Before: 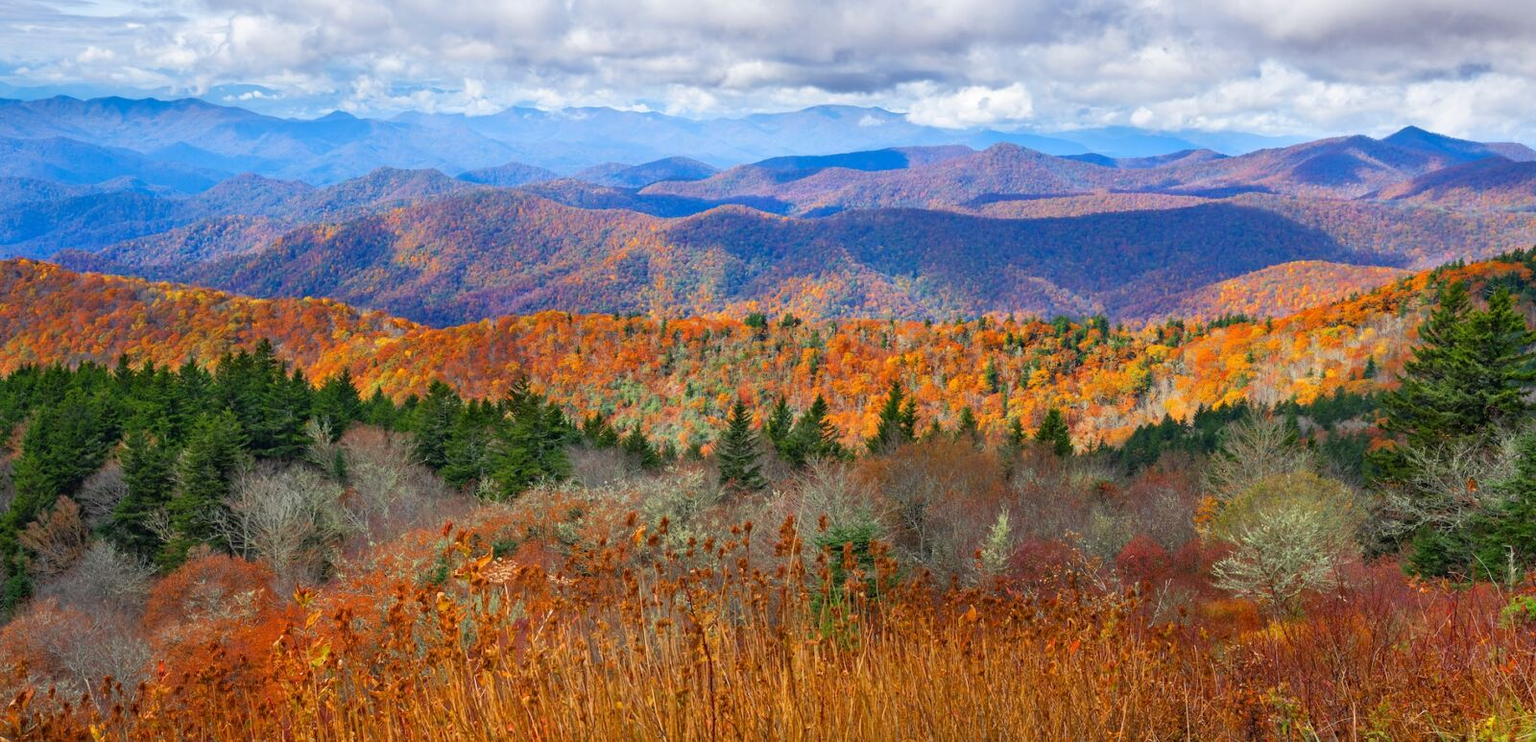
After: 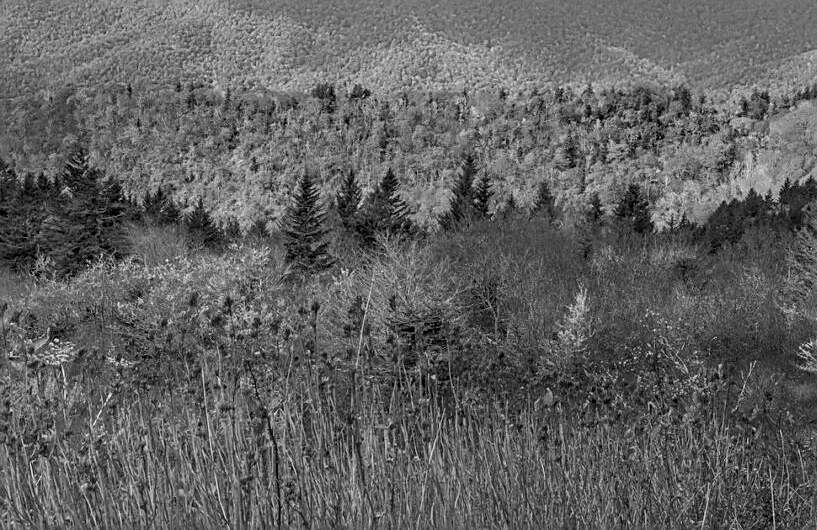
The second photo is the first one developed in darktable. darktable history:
crop and rotate: left 29.038%, top 31.405%, right 19.856%
sharpen: on, module defaults
local contrast: on, module defaults
color calibration: output gray [0.21, 0.42, 0.37, 0], illuminant as shot in camera, x 0.358, y 0.373, temperature 4628.91 K
